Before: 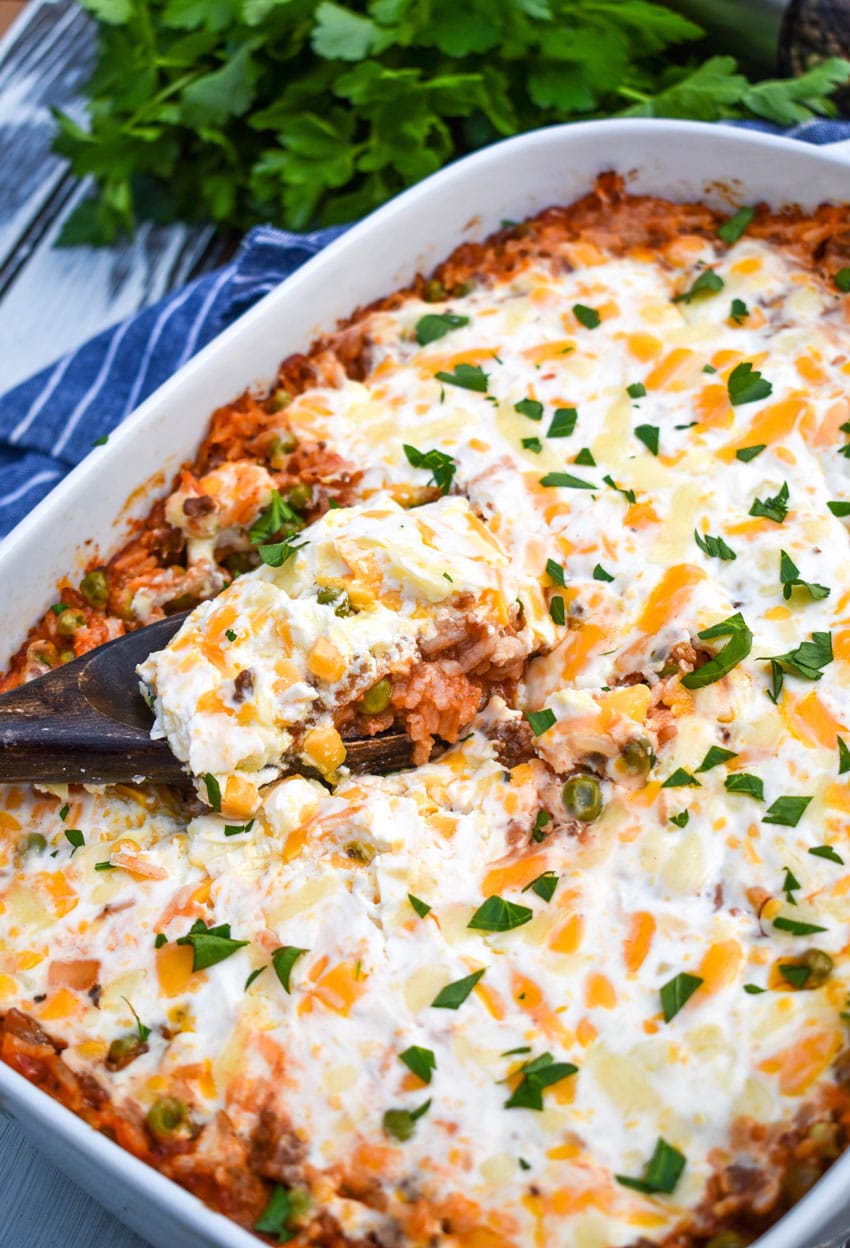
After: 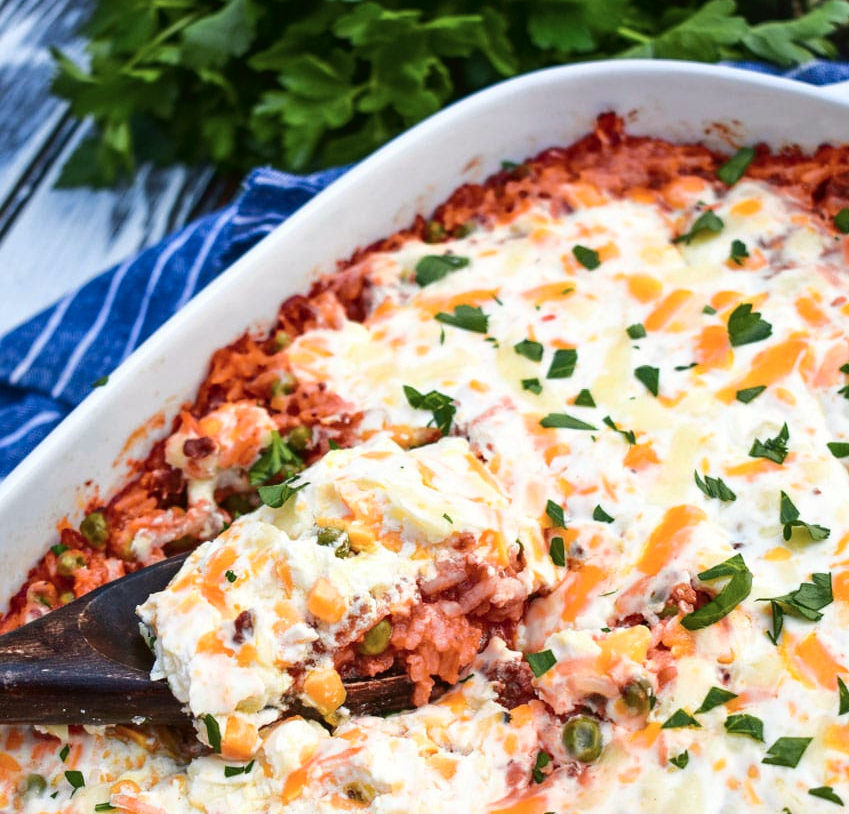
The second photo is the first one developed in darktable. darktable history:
tone curve: curves: ch0 [(0, 0.021) (0.059, 0.053) (0.212, 0.18) (0.337, 0.304) (0.495, 0.505) (0.725, 0.731) (0.89, 0.919) (1, 1)]; ch1 [(0, 0) (0.094, 0.081) (0.285, 0.299) (0.413, 0.43) (0.479, 0.475) (0.54, 0.55) (0.615, 0.65) (0.683, 0.688) (1, 1)]; ch2 [(0, 0) (0.257, 0.217) (0.434, 0.434) (0.498, 0.507) (0.599, 0.578) (1, 1)], color space Lab, independent channels, preserve colors none
crop and rotate: top 4.774%, bottom 29.989%
